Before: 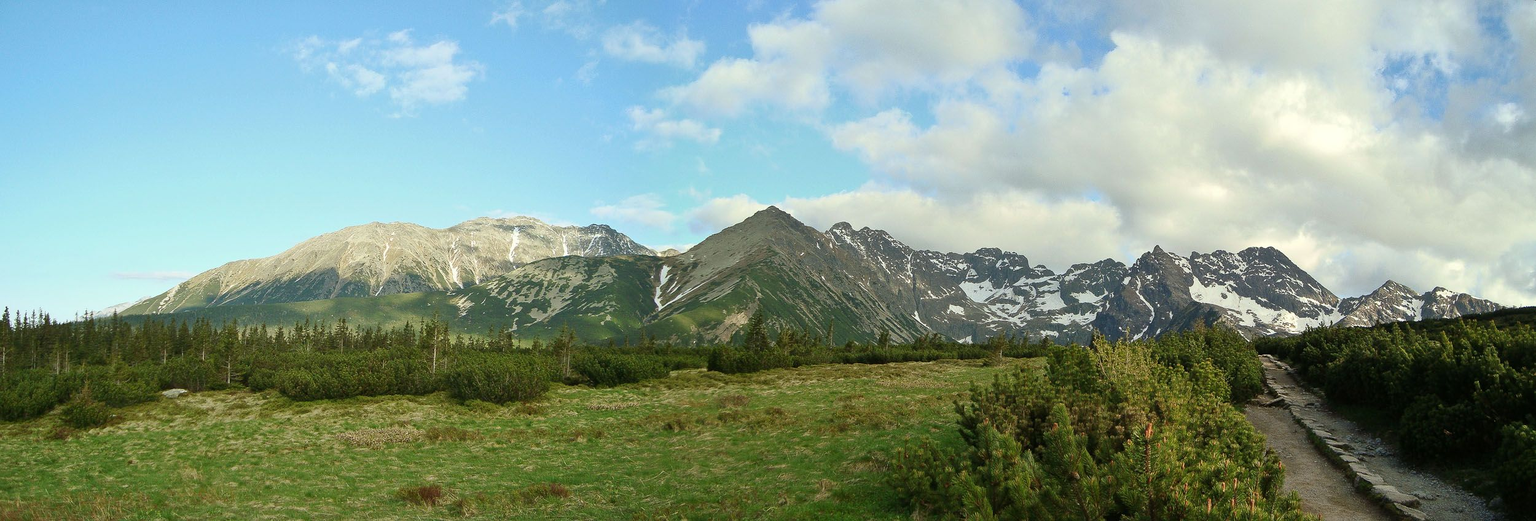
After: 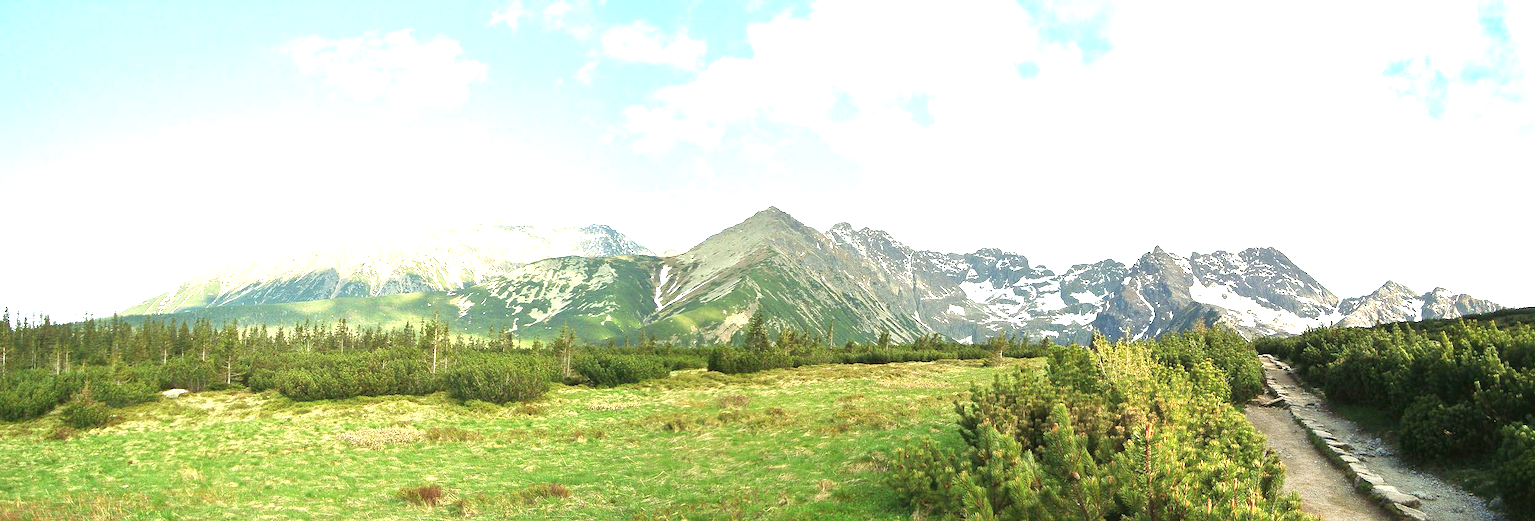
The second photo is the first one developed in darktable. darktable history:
exposure: black level correction 0, exposure 1.741 EV, compensate exposure bias true, compensate highlight preservation false
contrast brightness saturation: contrast 0.05, brightness 0.06, saturation 0.01
